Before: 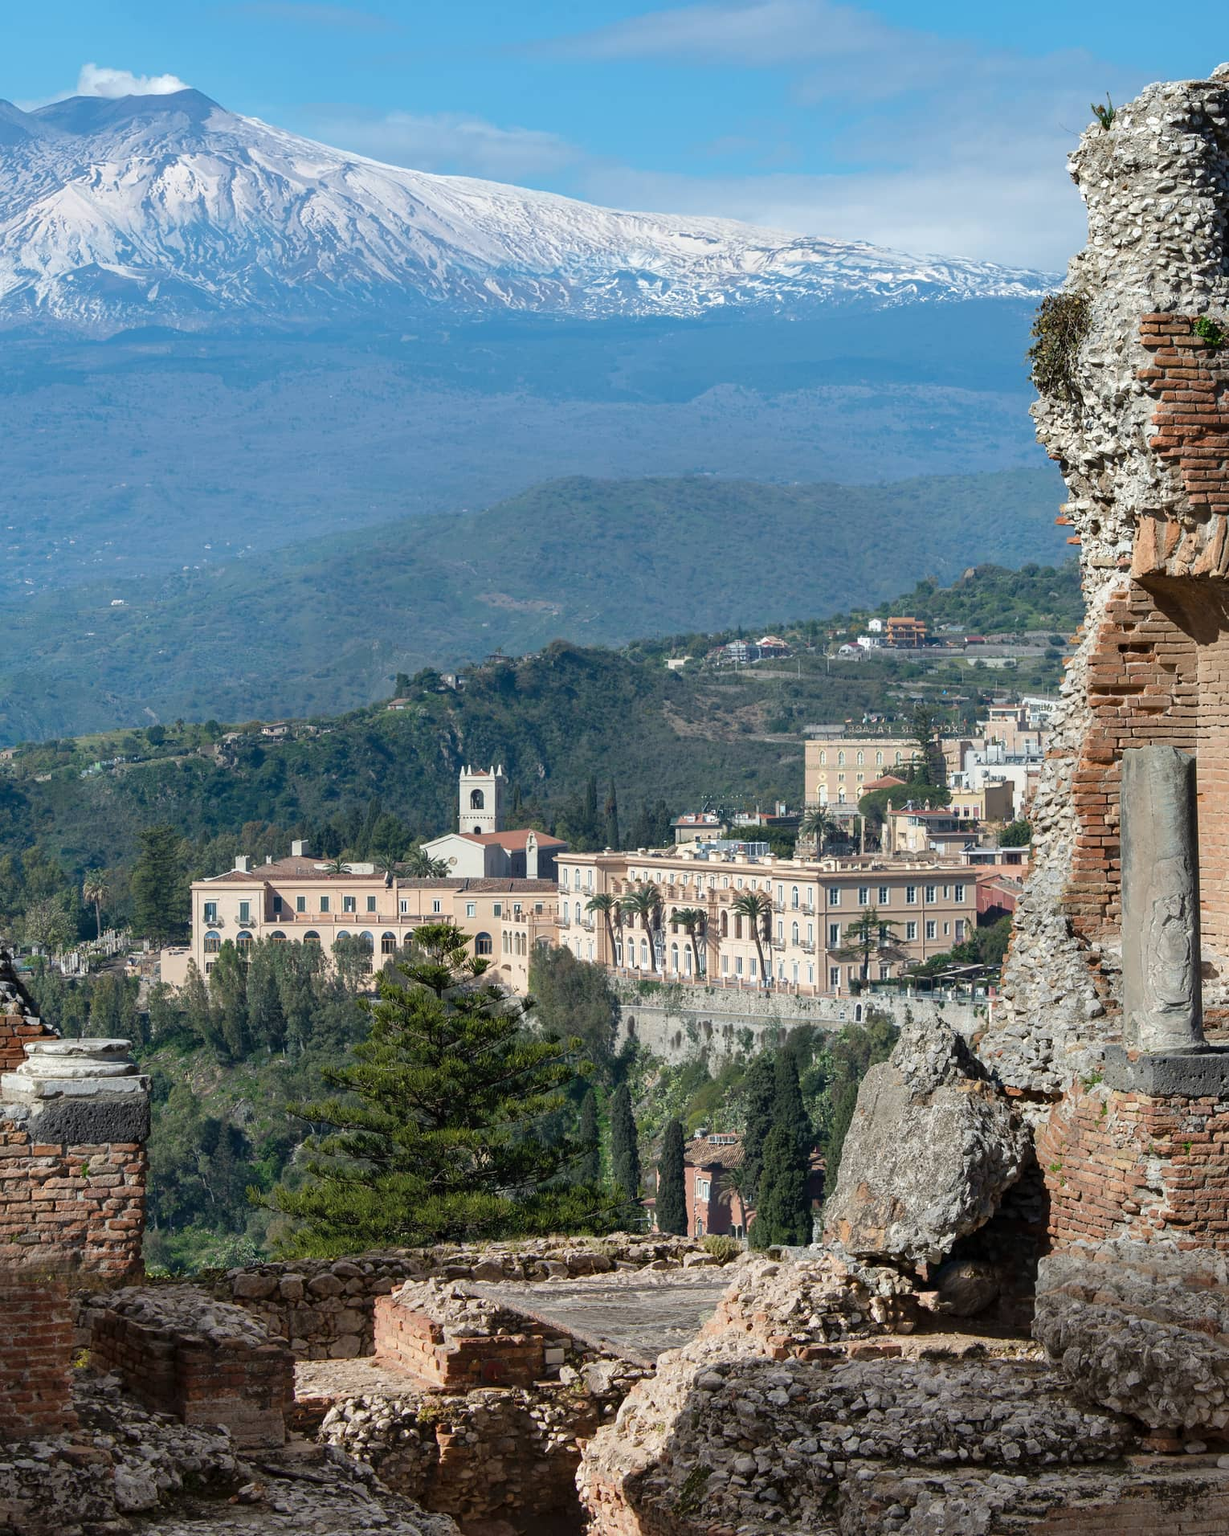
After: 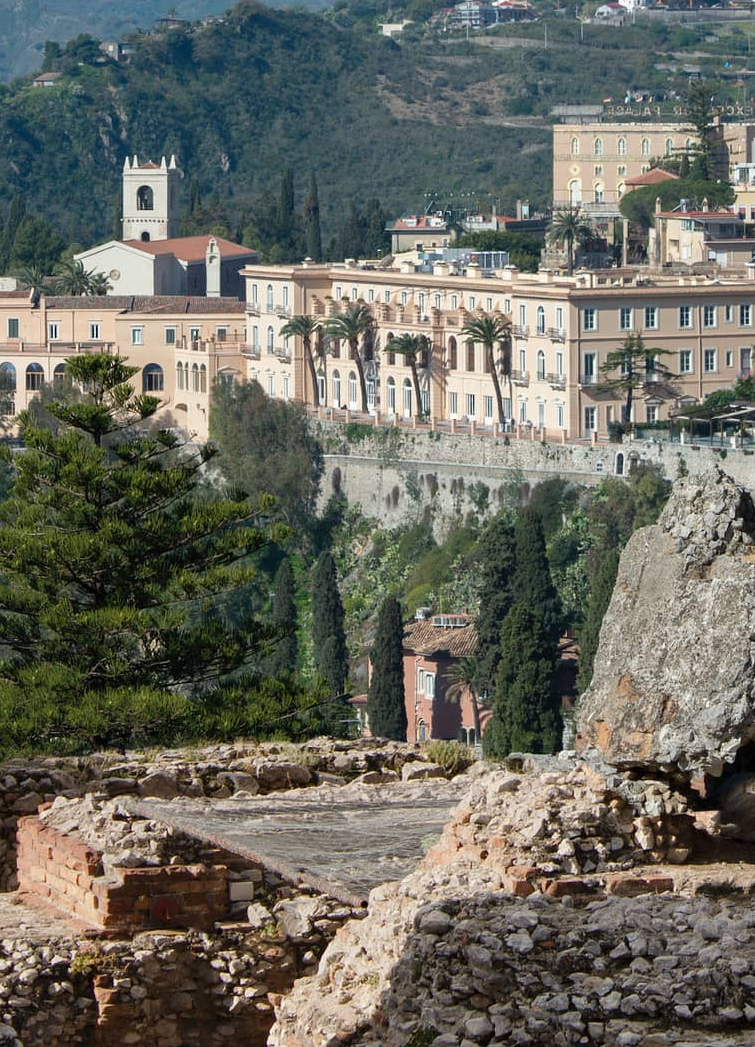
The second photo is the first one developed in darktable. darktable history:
crop: left 29.376%, top 41.729%, right 21.276%, bottom 3.472%
